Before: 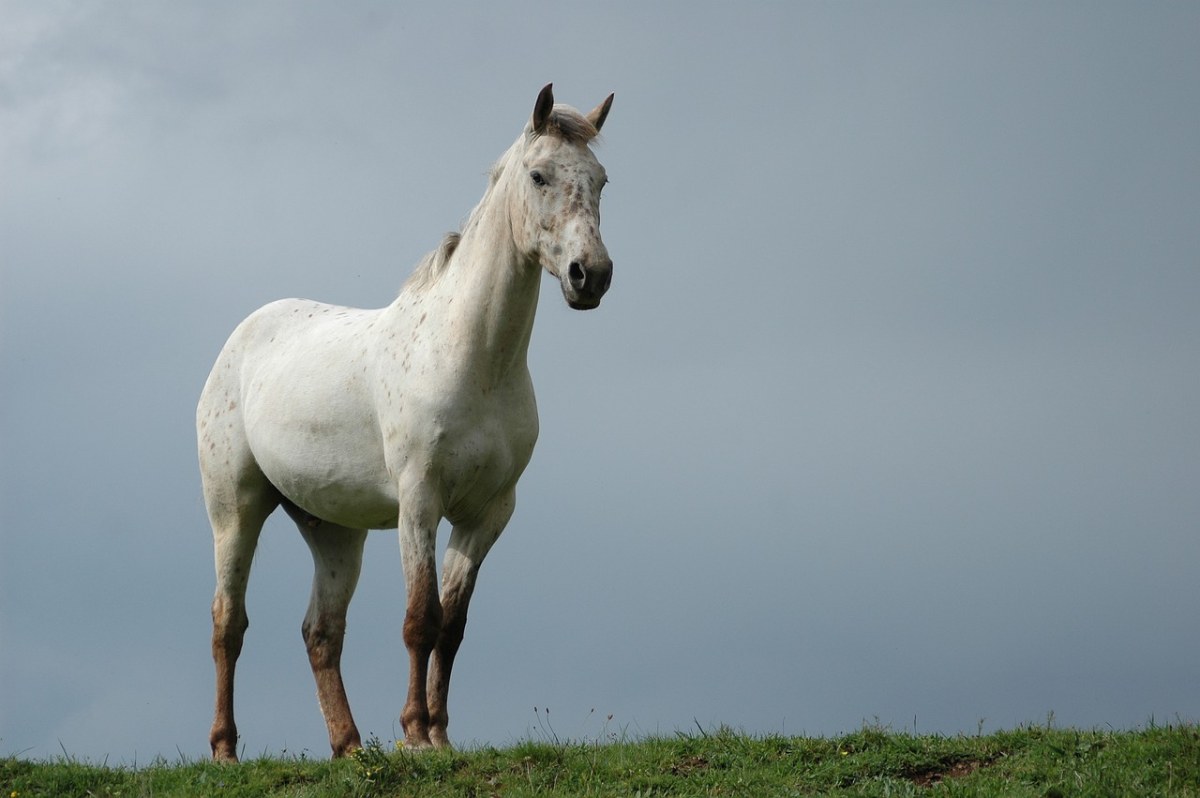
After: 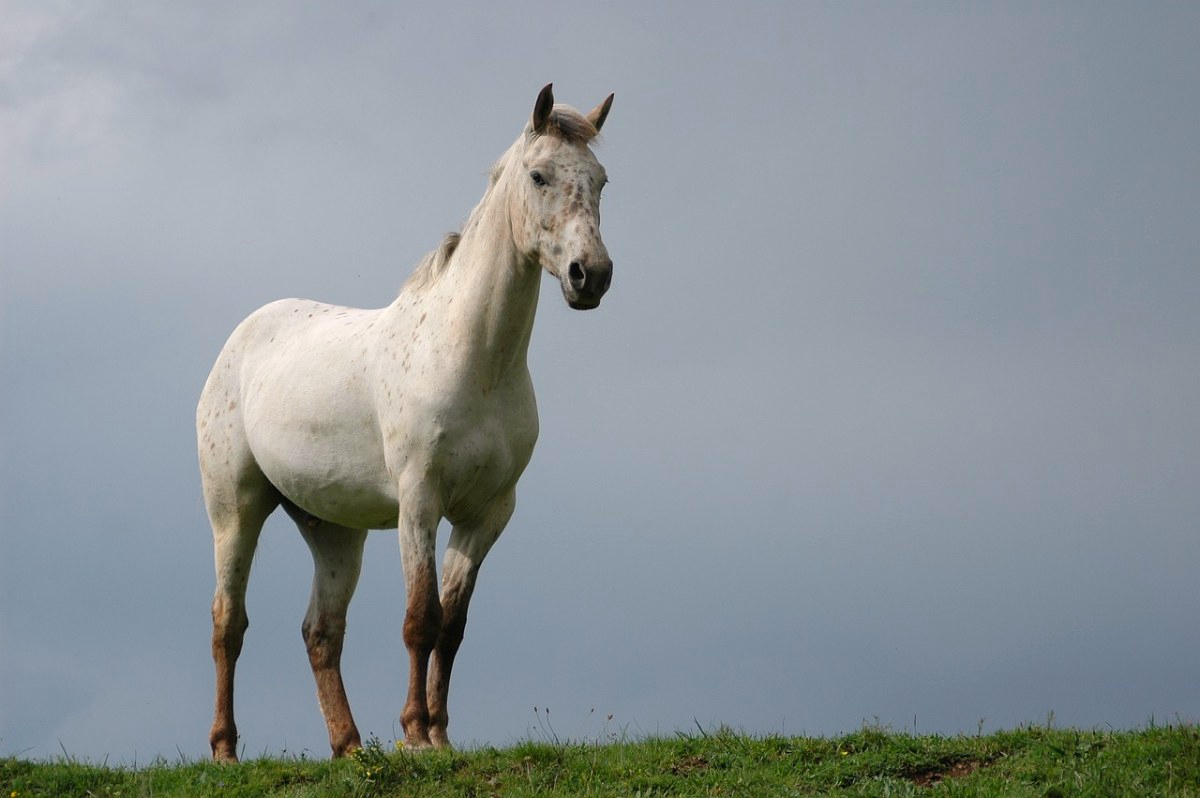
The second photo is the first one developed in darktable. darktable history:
color correction: highlights a* 3.41, highlights b* 1.89, saturation 1.17
